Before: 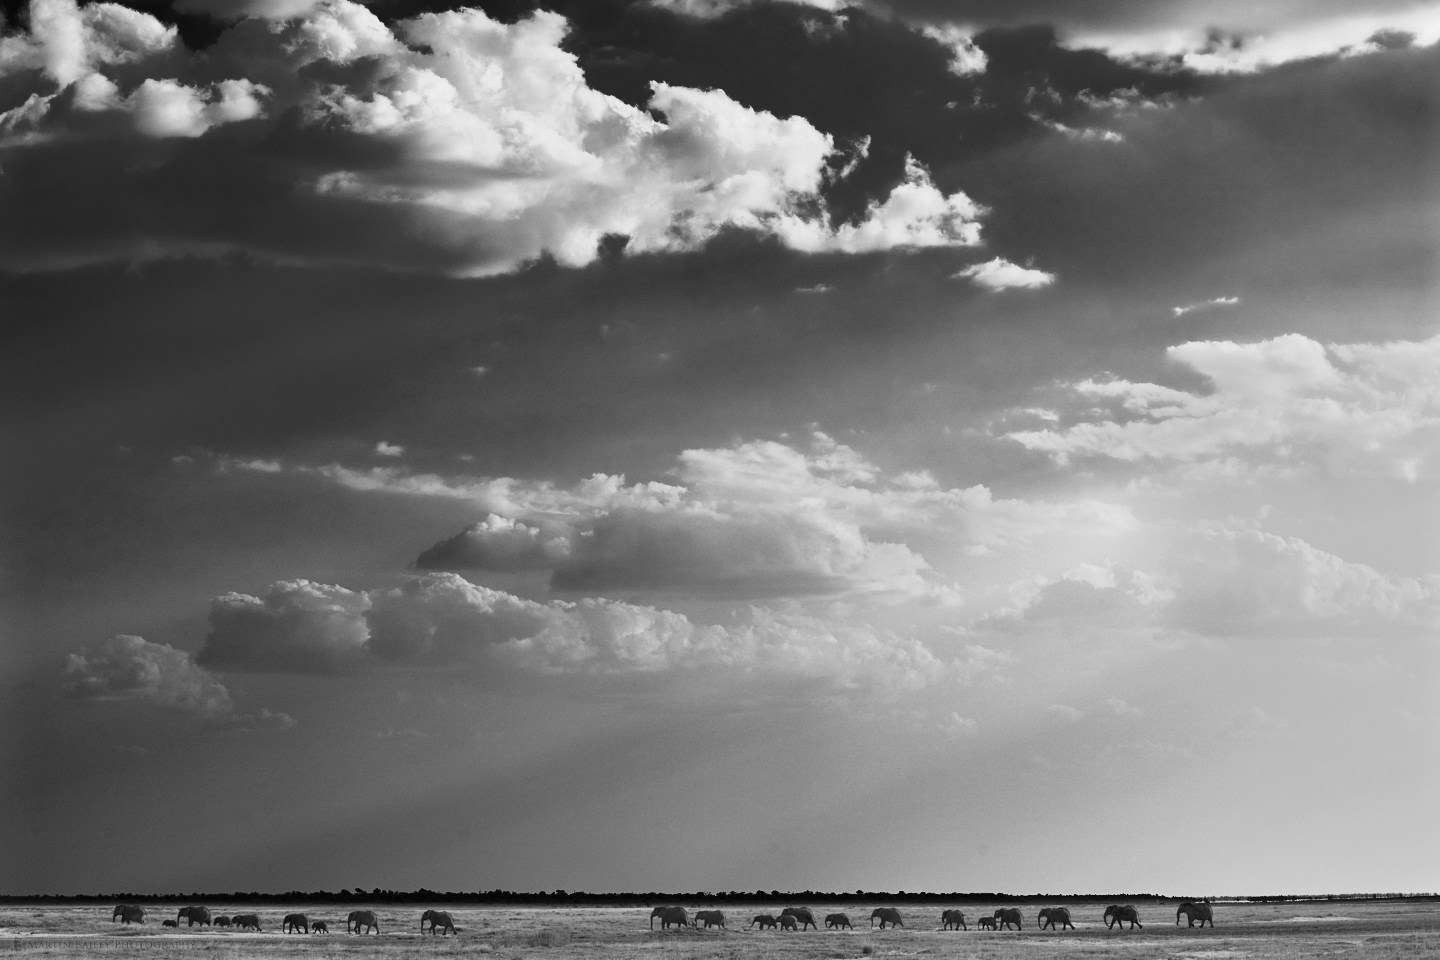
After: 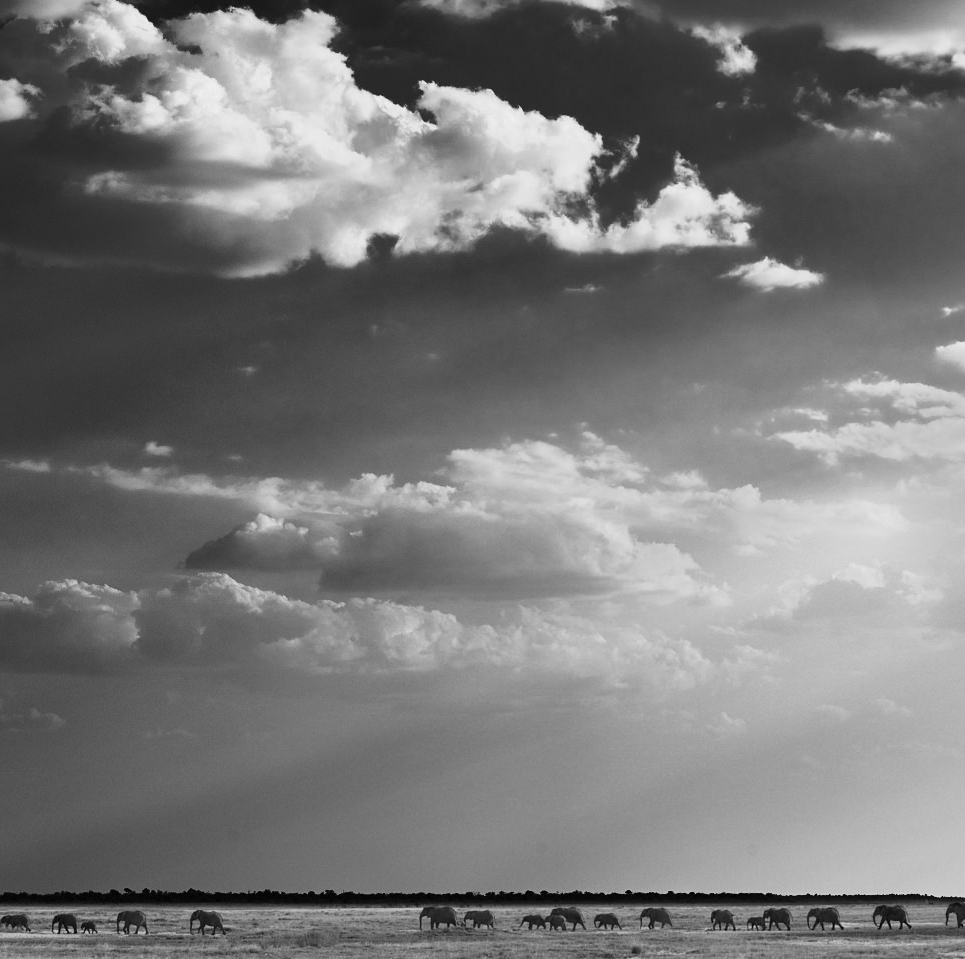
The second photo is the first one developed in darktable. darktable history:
color balance rgb: perceptual saturation grading › global saturation 30.702%, global vibrance 20%
crop and rotate: left 16.071%, right 16.891%
